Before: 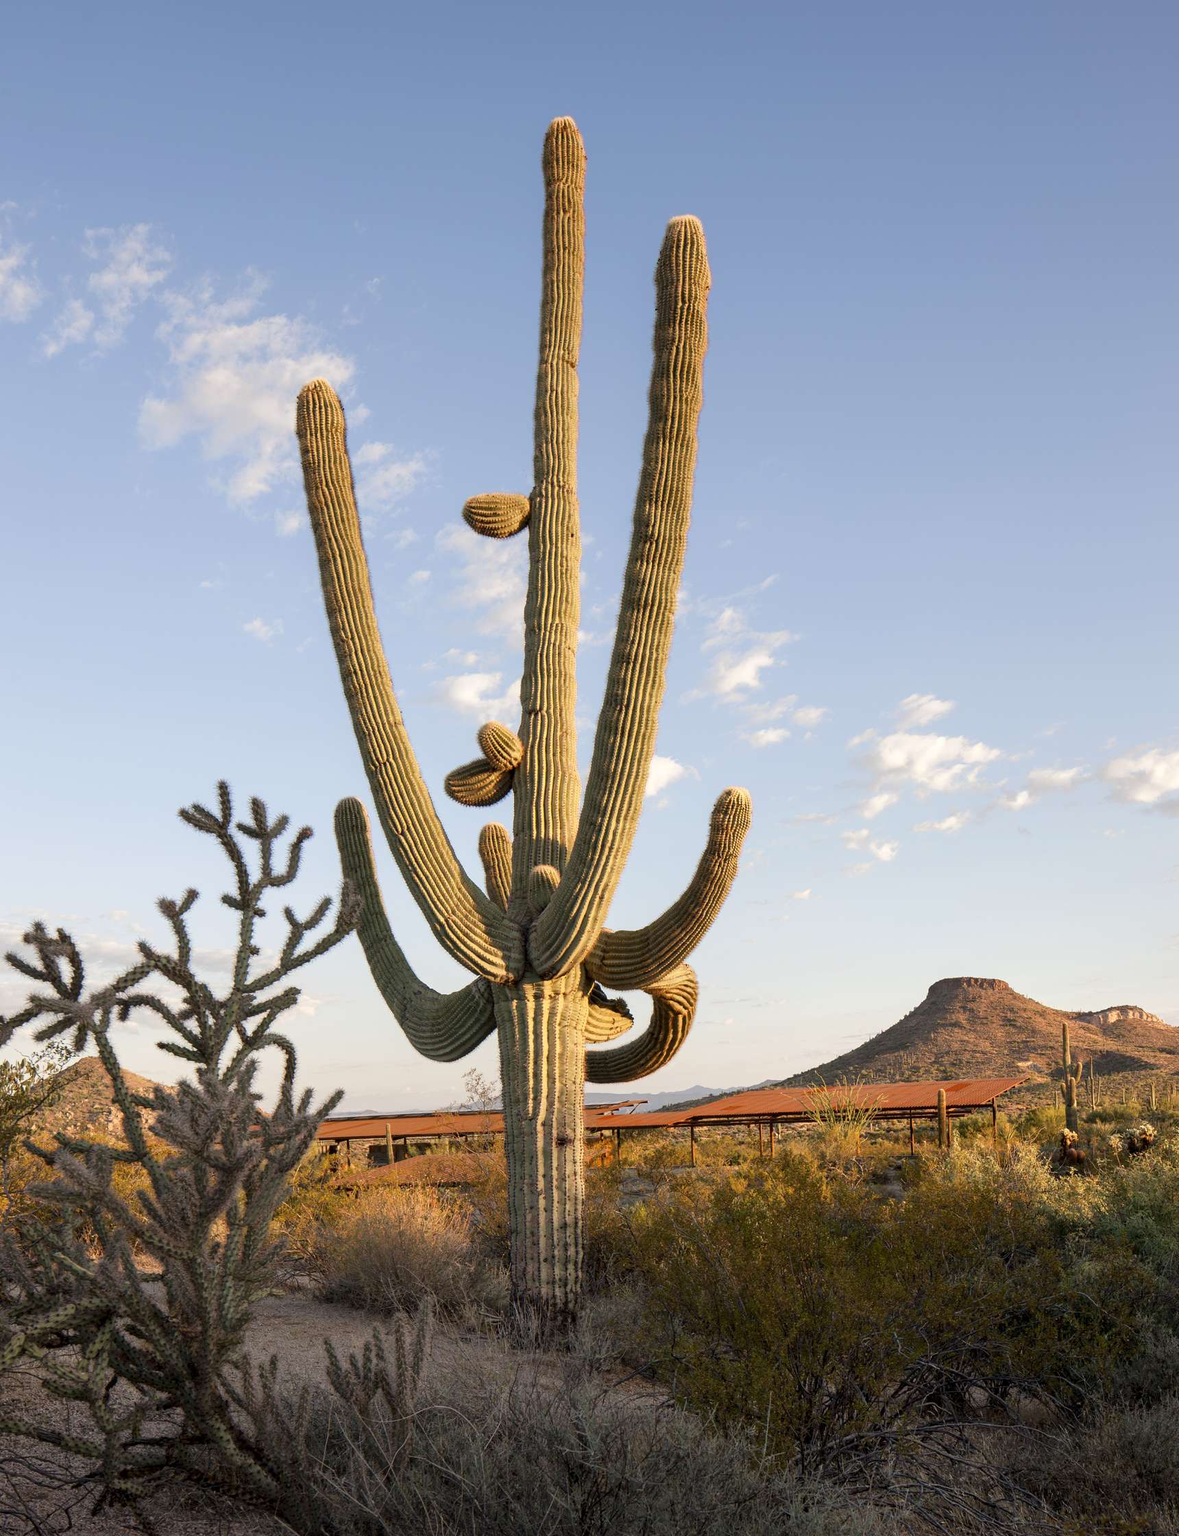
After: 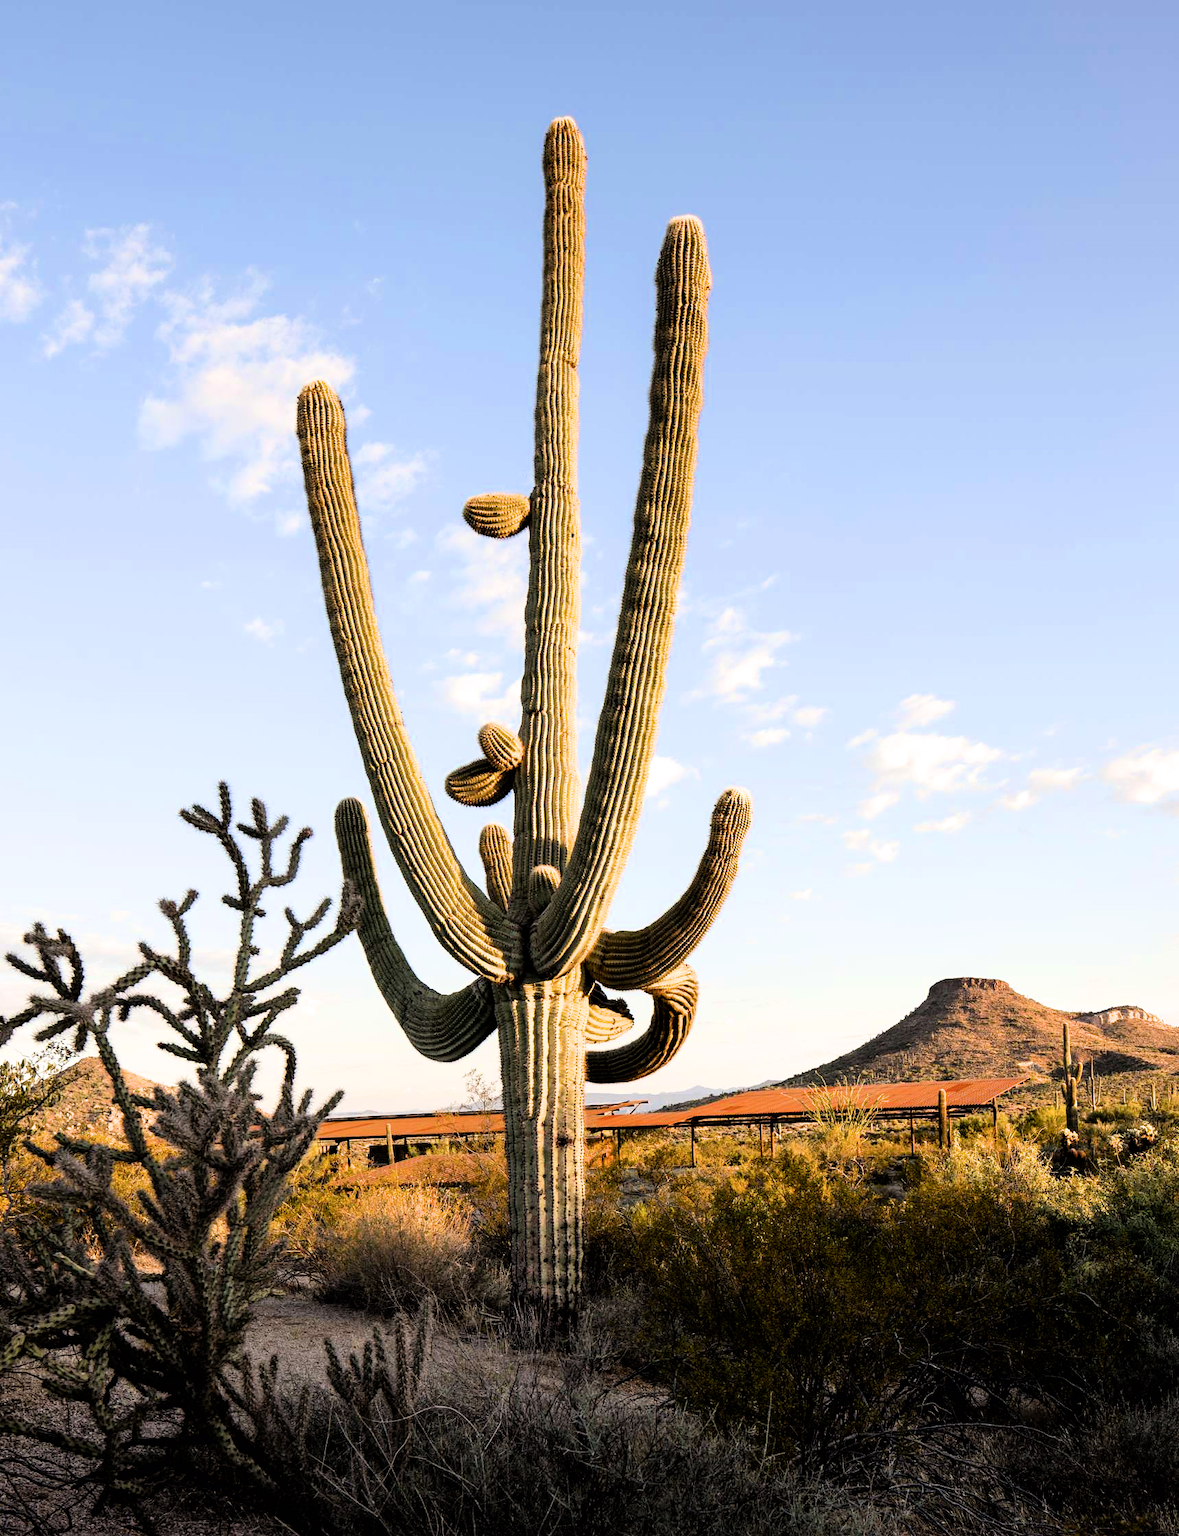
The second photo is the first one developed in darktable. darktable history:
exposure: black level correction 0.004, exposure 0.382 EV, compensate highlight preservation false
color balance rgb: perceptual saturation grading › global saturation 25.514%
filmic rgb: black relative exposure -5.32 EV, white relative exposure 2.88 EV, dynamic range scaling -37.84%, hardness 4, contrast 1.613, highlights saturation mix -0.743%, color science v6 (2022)
